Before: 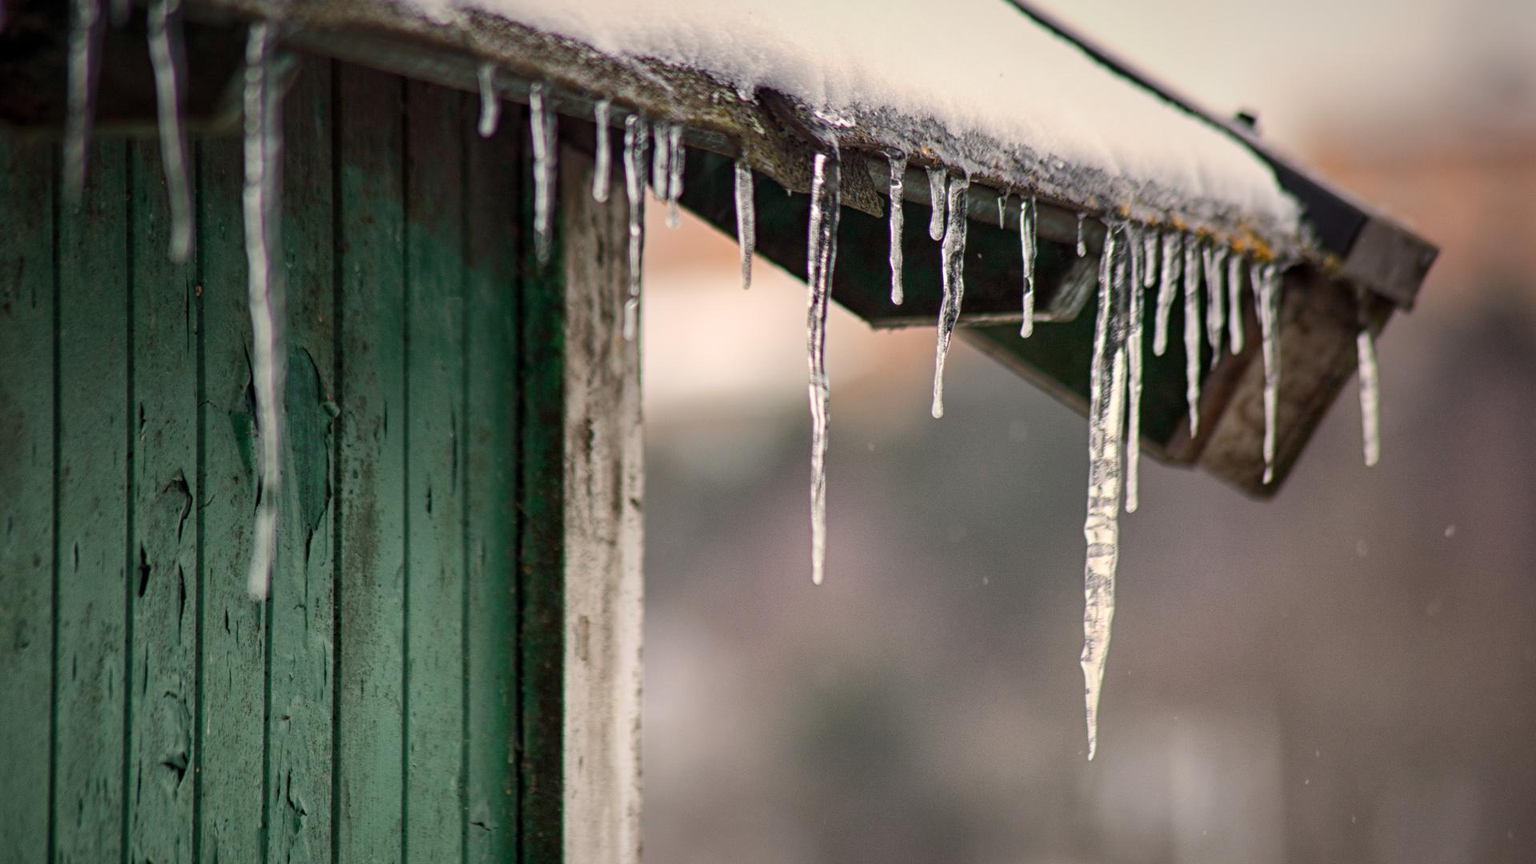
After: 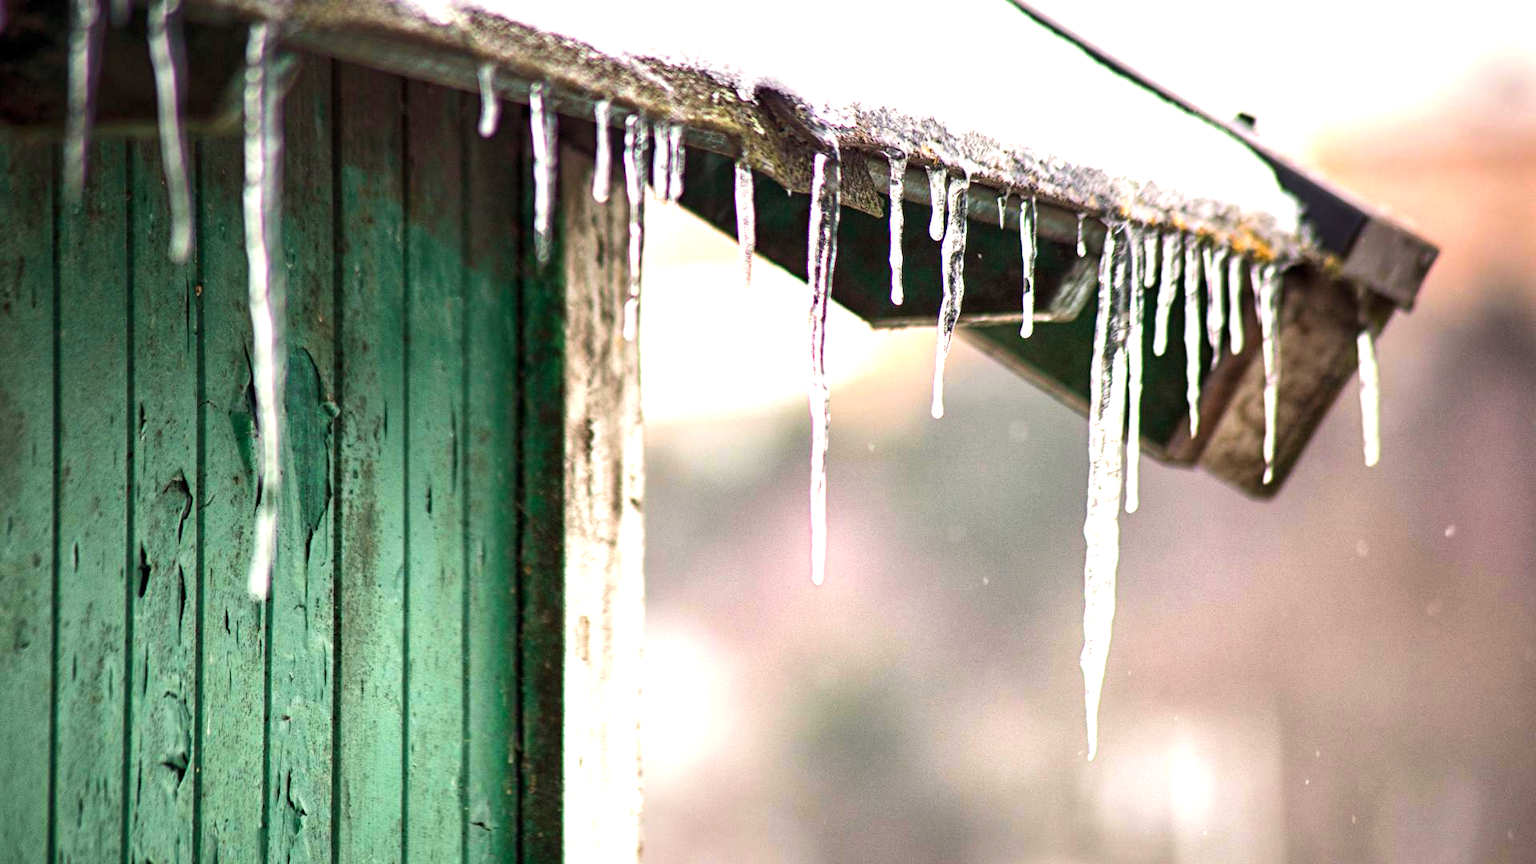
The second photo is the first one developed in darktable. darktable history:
velvia: on, module defaults
exposure: exposure 1.25 EV, compensate exposure bias true, compensate highlight preservation false
tone equalizer: -8 EV -0.417 EV, -7 EV -0.389 EV, -6 EV -0.333 EV, -5 EV -0.222 EV, -3 EV 0.222 EV, -2 EV 0.333 EV, -1 EV 0.389 EV, +0 EV 0.417 EV, edges refinement/feathering 500, mask exposure compensation -1.57 EV, preserve details no
